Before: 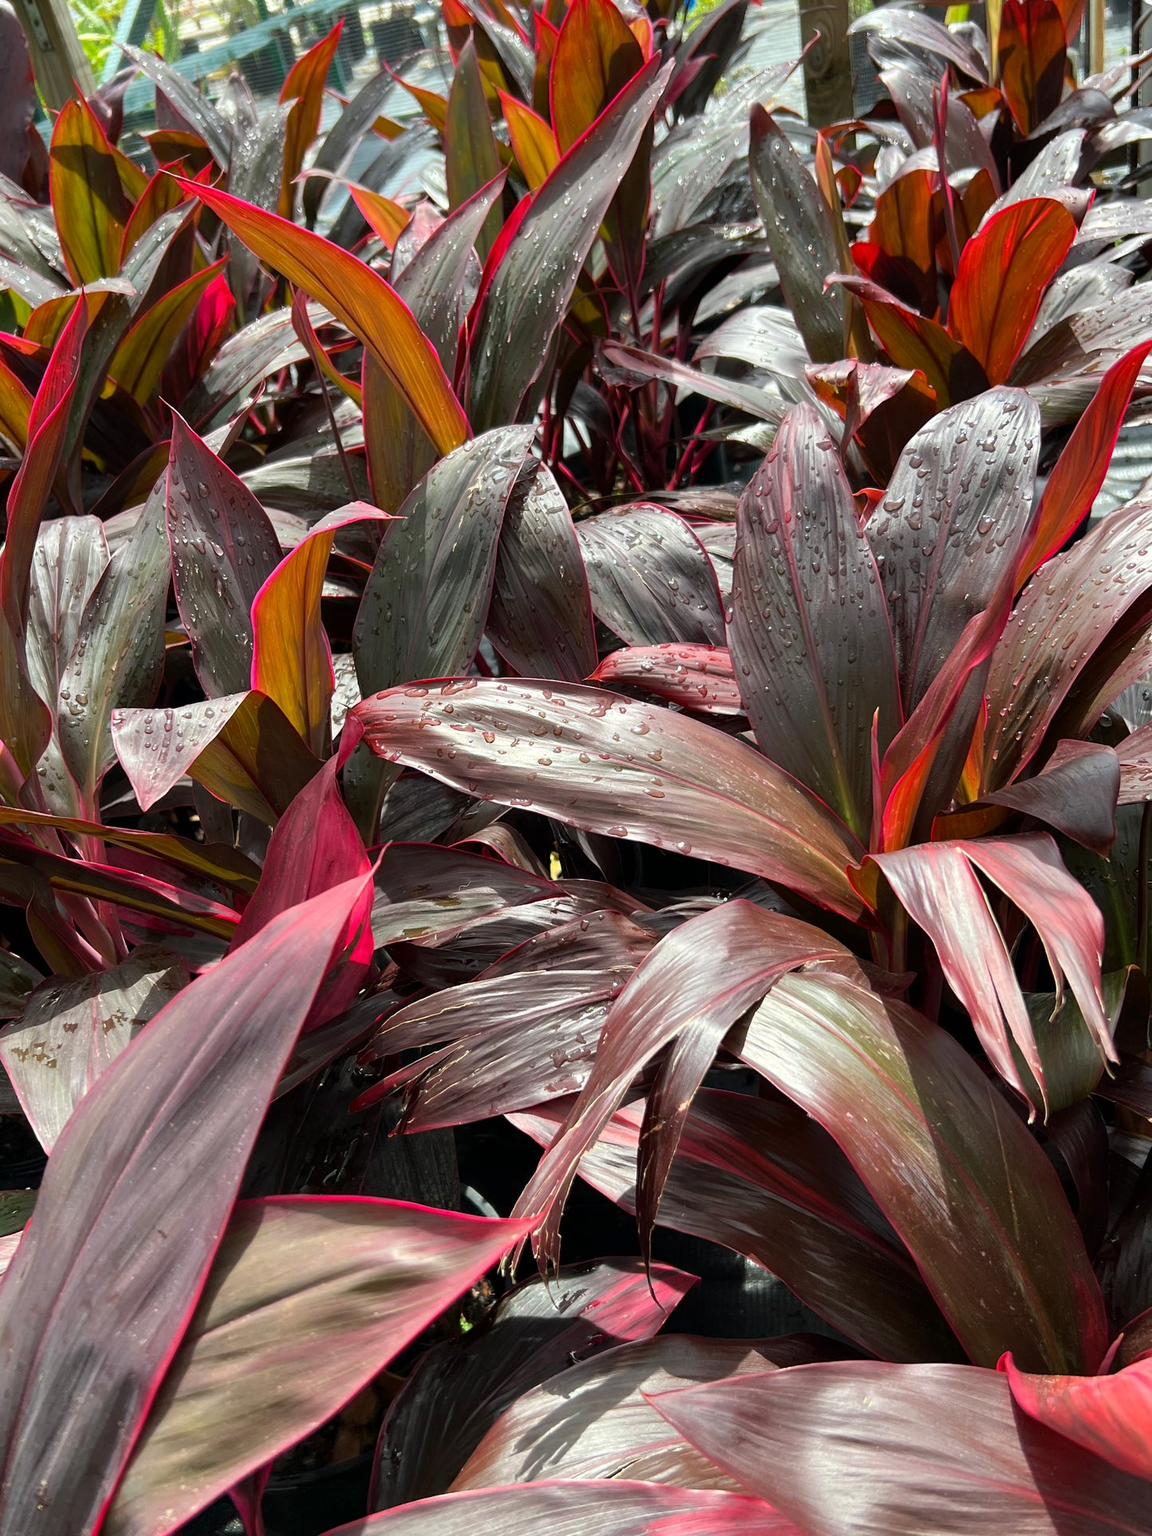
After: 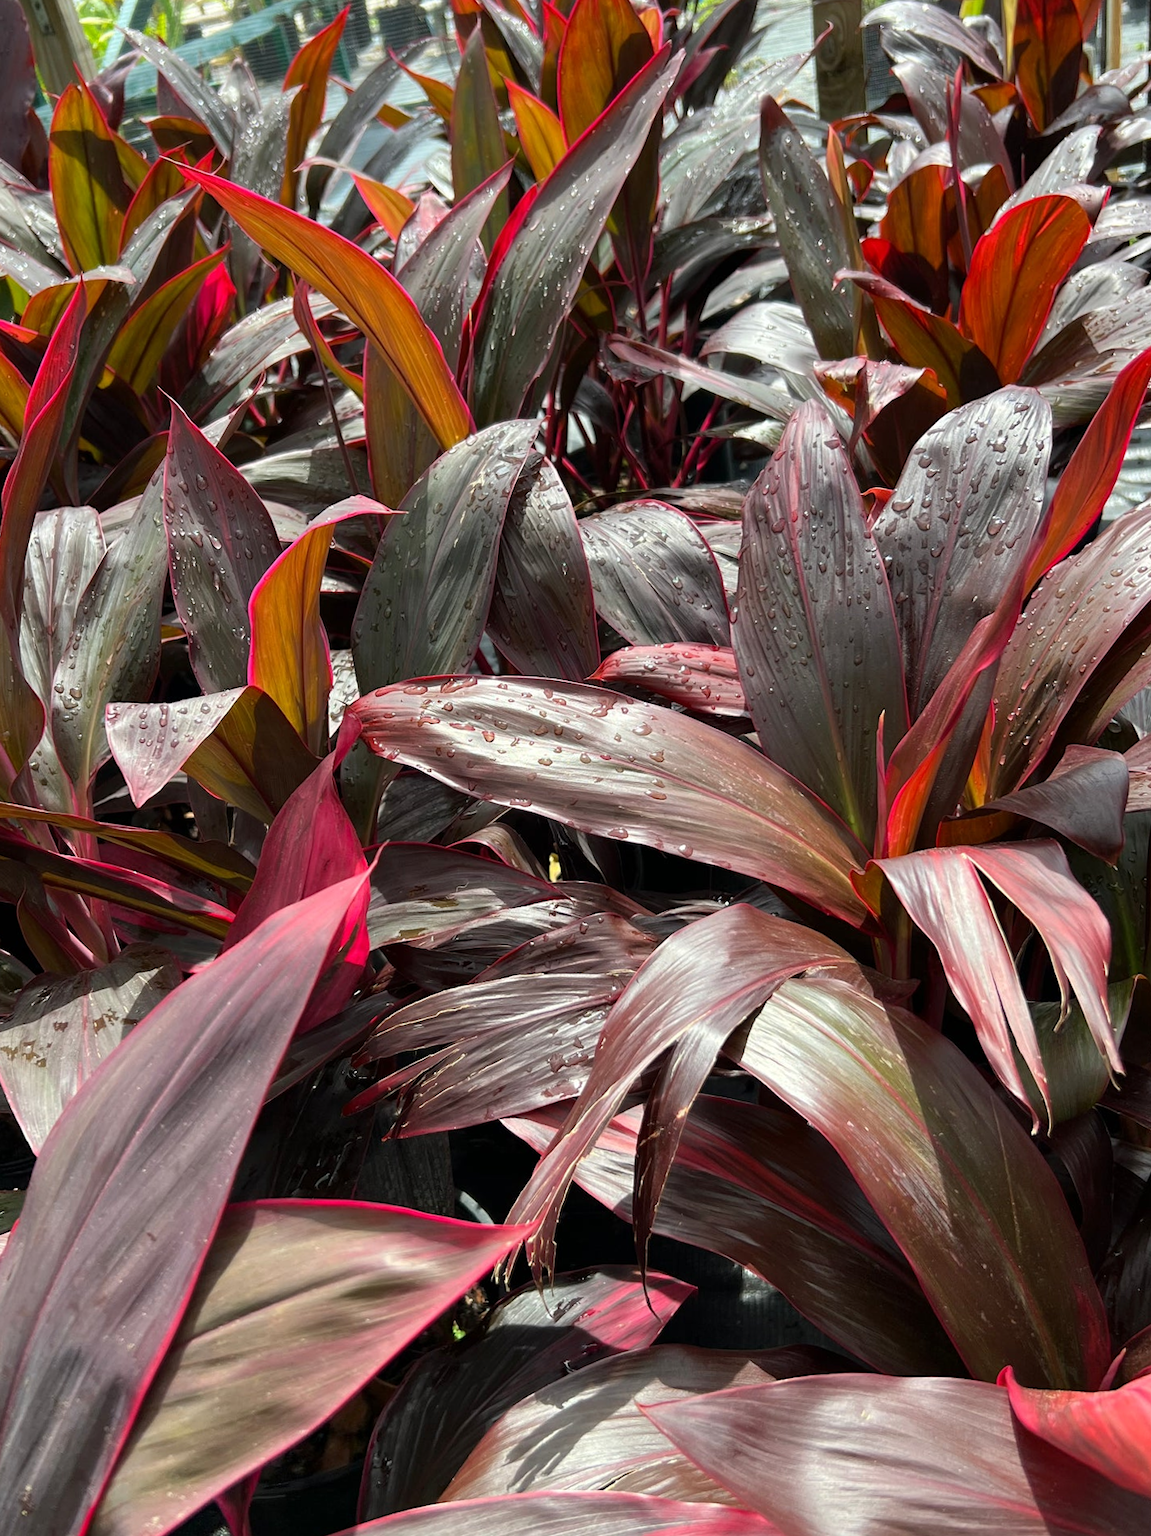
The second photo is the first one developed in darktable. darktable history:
crop and rotate: angle -0.637°
